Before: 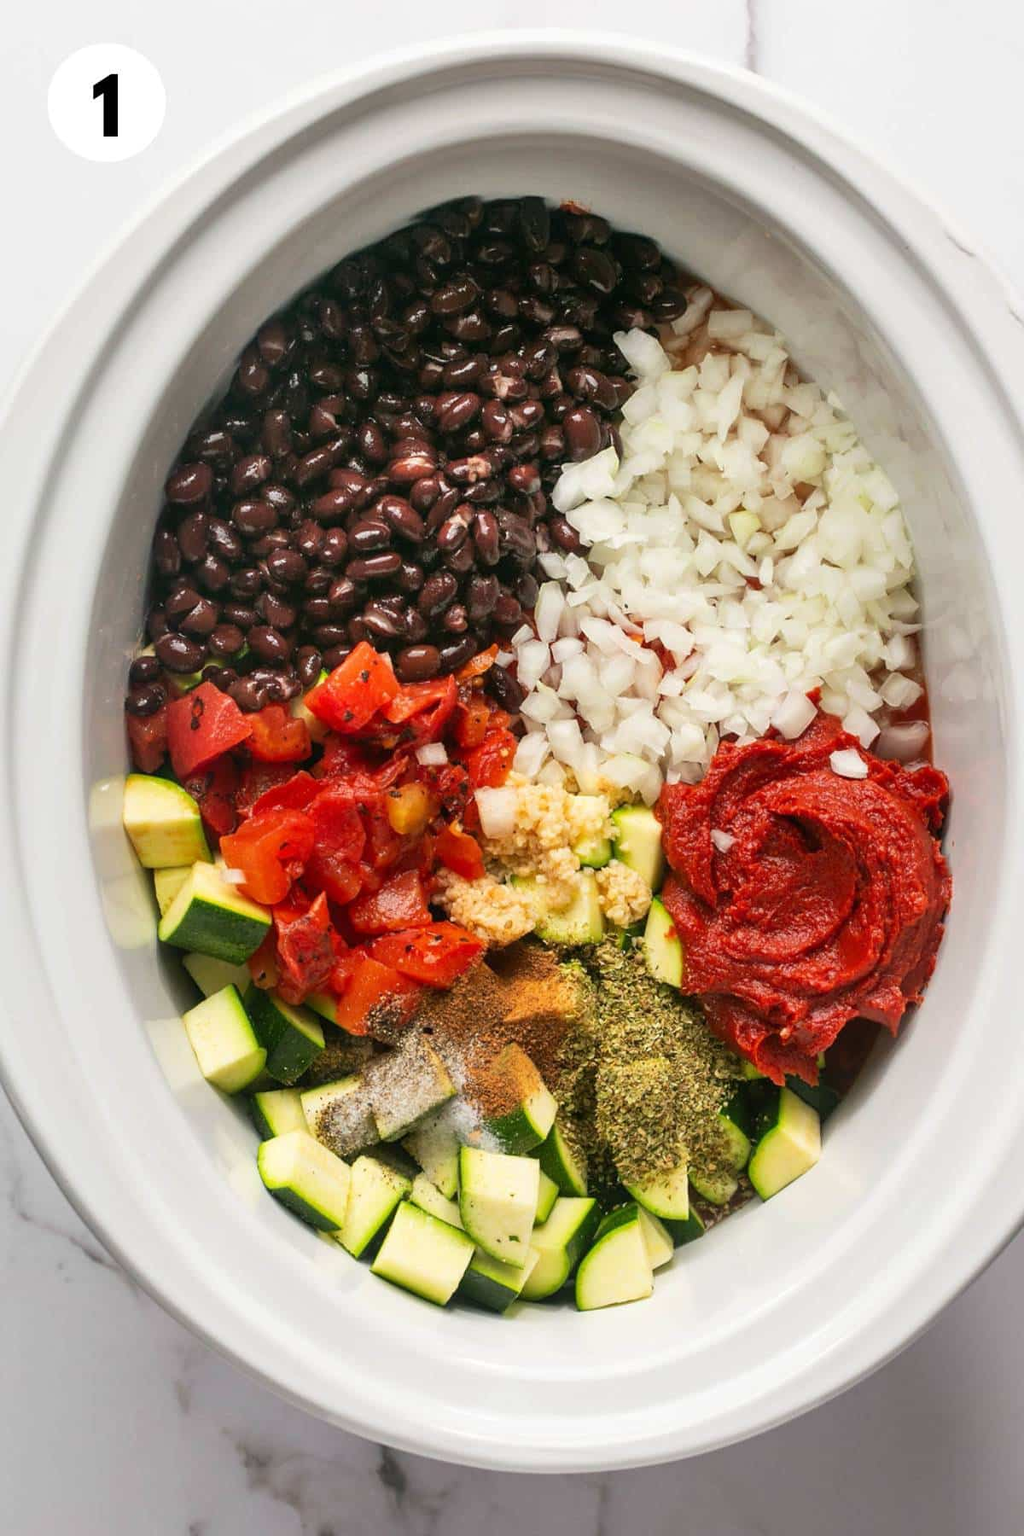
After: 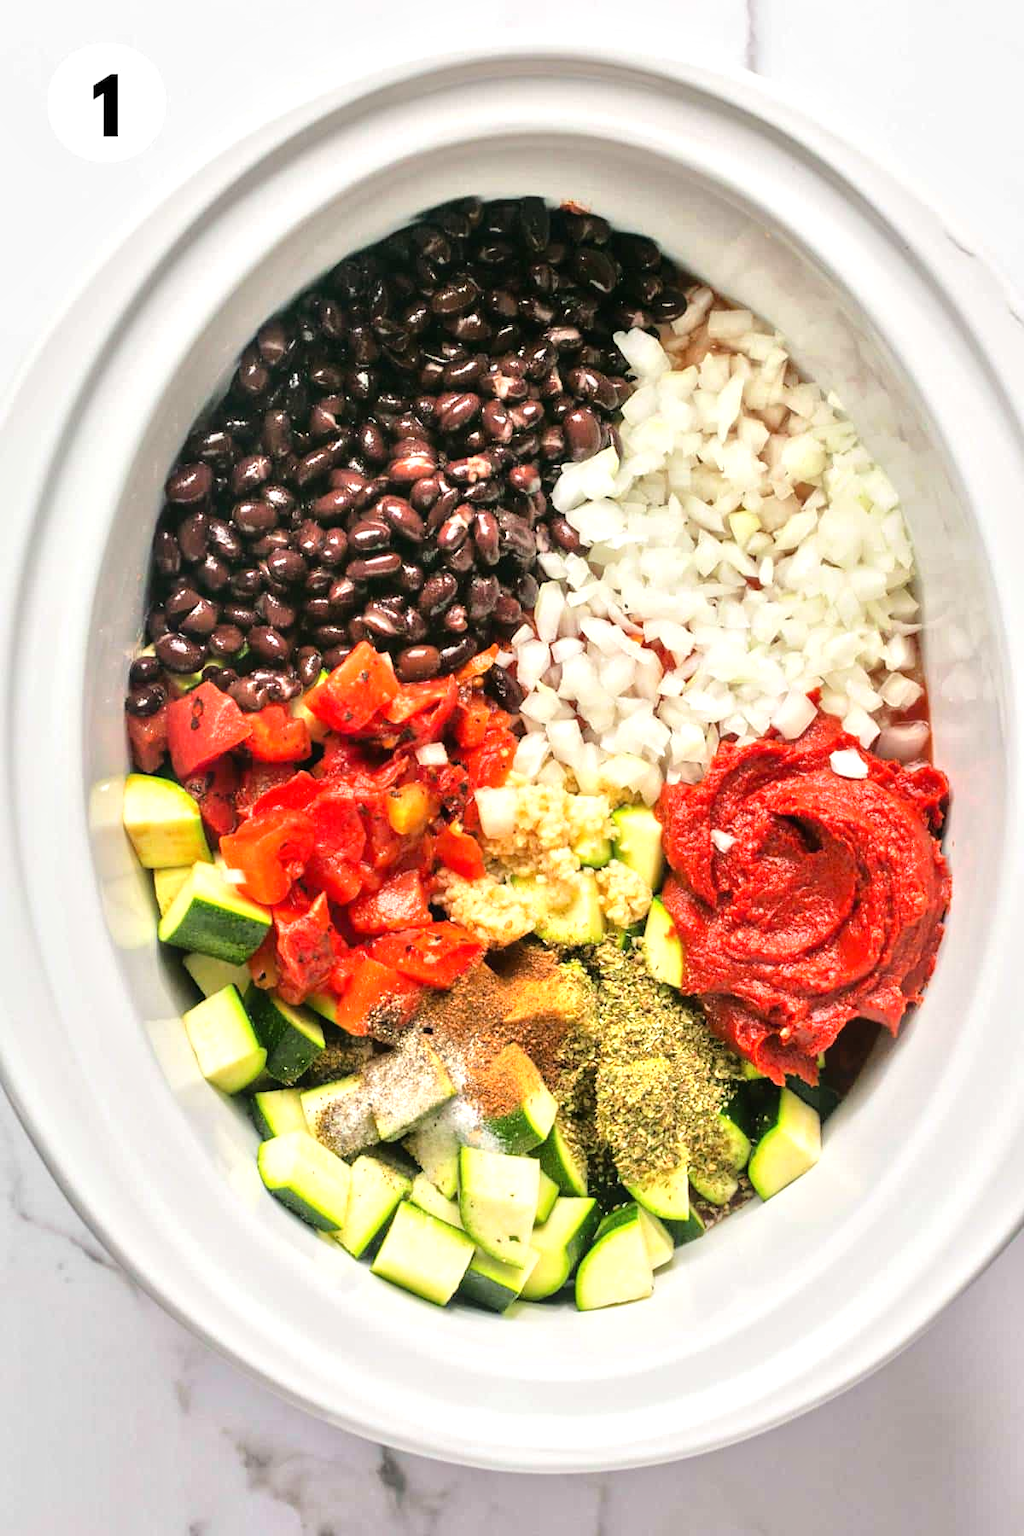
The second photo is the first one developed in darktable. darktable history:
tone equalizer: -7 EV 0.141 EV, -6 EV 0.584 EV, -5 EV 1.19 EV, -4 EV 1.34 EV, -3 EV 1.17 EV, -2 EV 0.6 EV, -1 EV 0.155 EV, smoothing diameter 2.19%, edges refinement/feathering 15.74, mask exposure compensation -1.57 EV, filter diffusion 5
